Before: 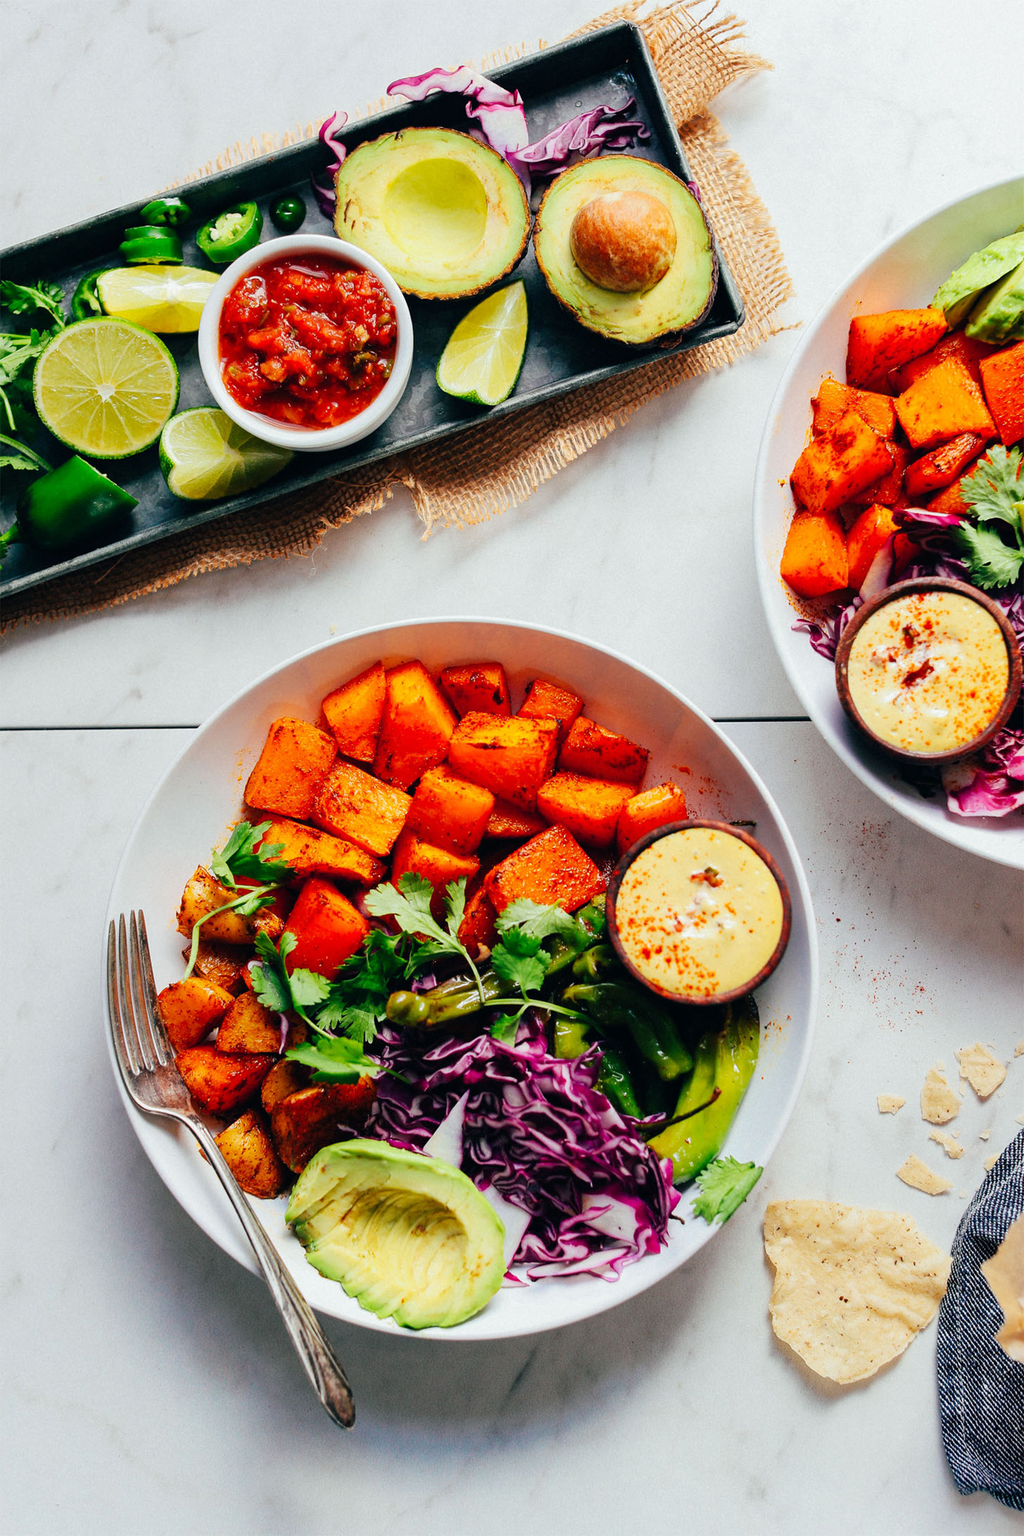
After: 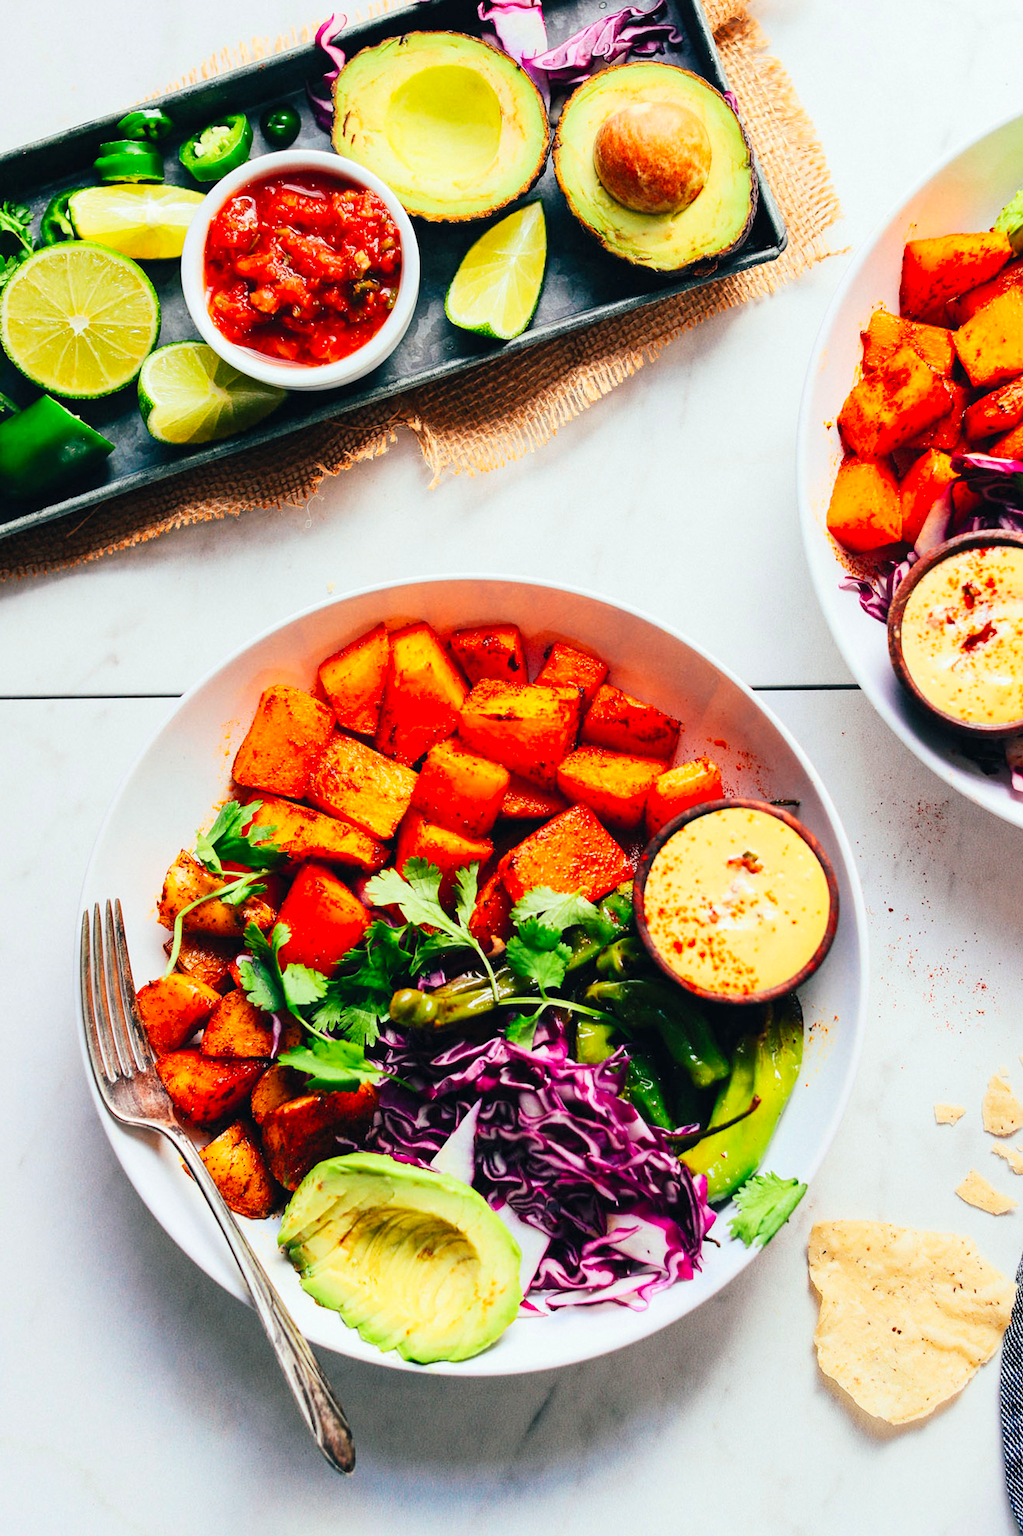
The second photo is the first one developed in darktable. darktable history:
contrast brightness saturation: contrast 0.204, brightness 0.16, saturation 0.223
crop: left 3.412%, top 6.477%, right 6.434%, bottom 3.302%
